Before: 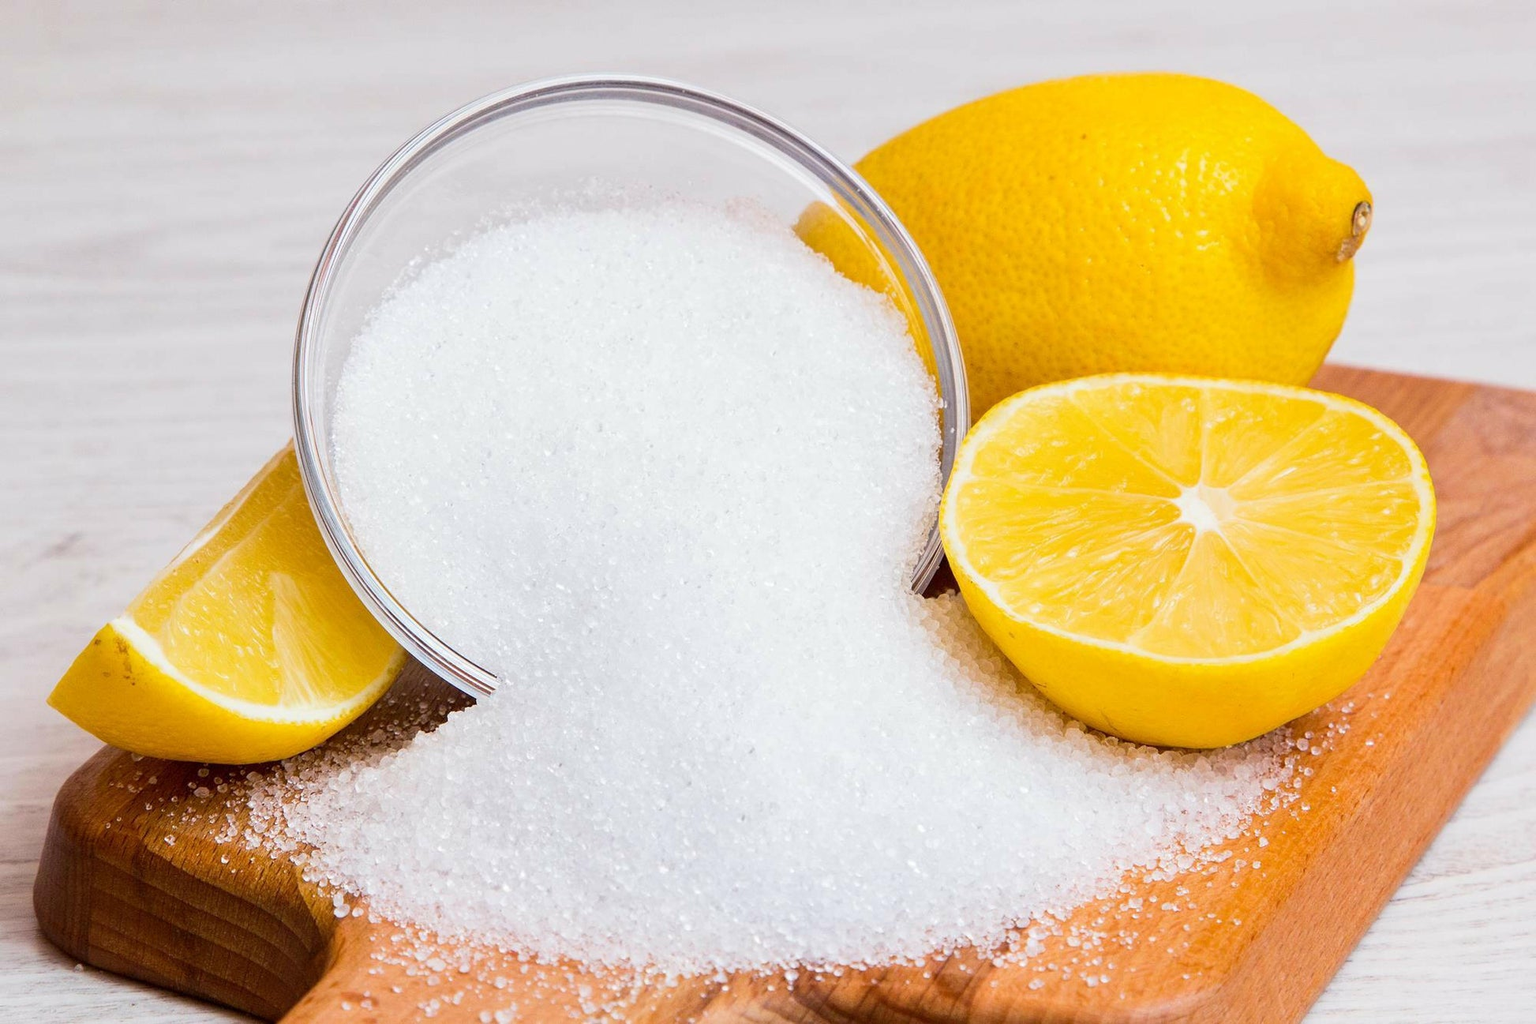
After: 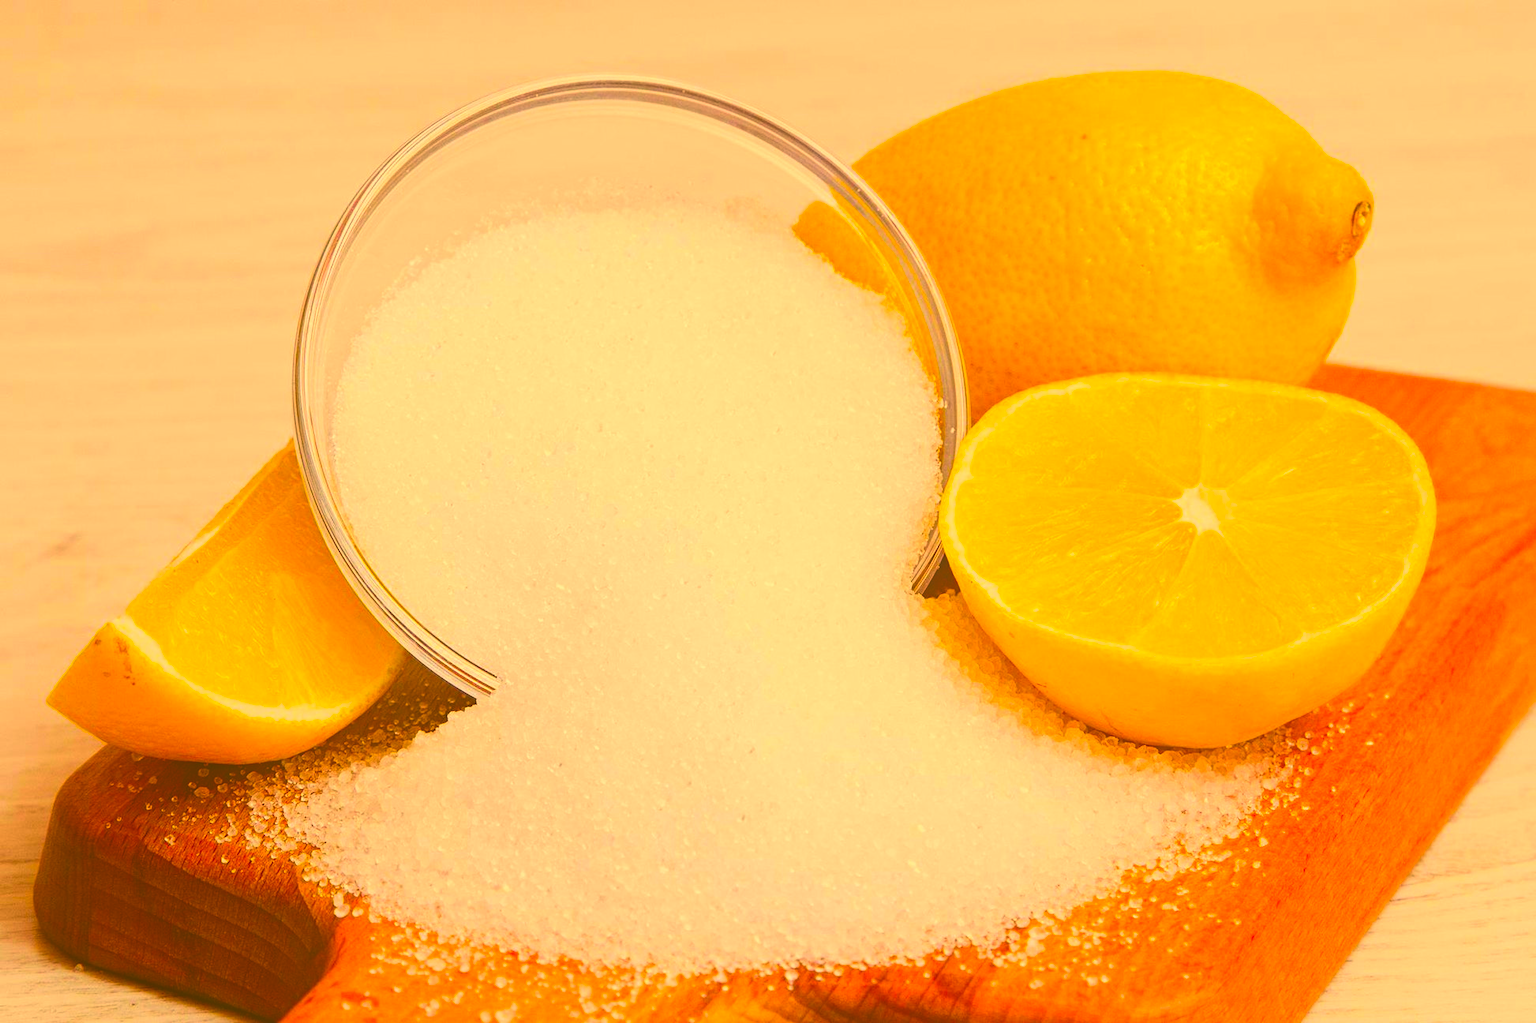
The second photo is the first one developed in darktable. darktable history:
exposure: black level correction -0.028, compensate highlight preservation false
contrast equalizer: y [[0.439, 0.44, 0.442, 0.457, 0.493, 0.498], [0.5 ×6], [0.5 ×6], [0 ×6], [0 ×6]]
color correction: highlights a* 10.44, highlights b* 30.04, shadows a* 2.73, shadows b* 17.51, saturation 1.72
white balance: red 1.009, blue 0.985
